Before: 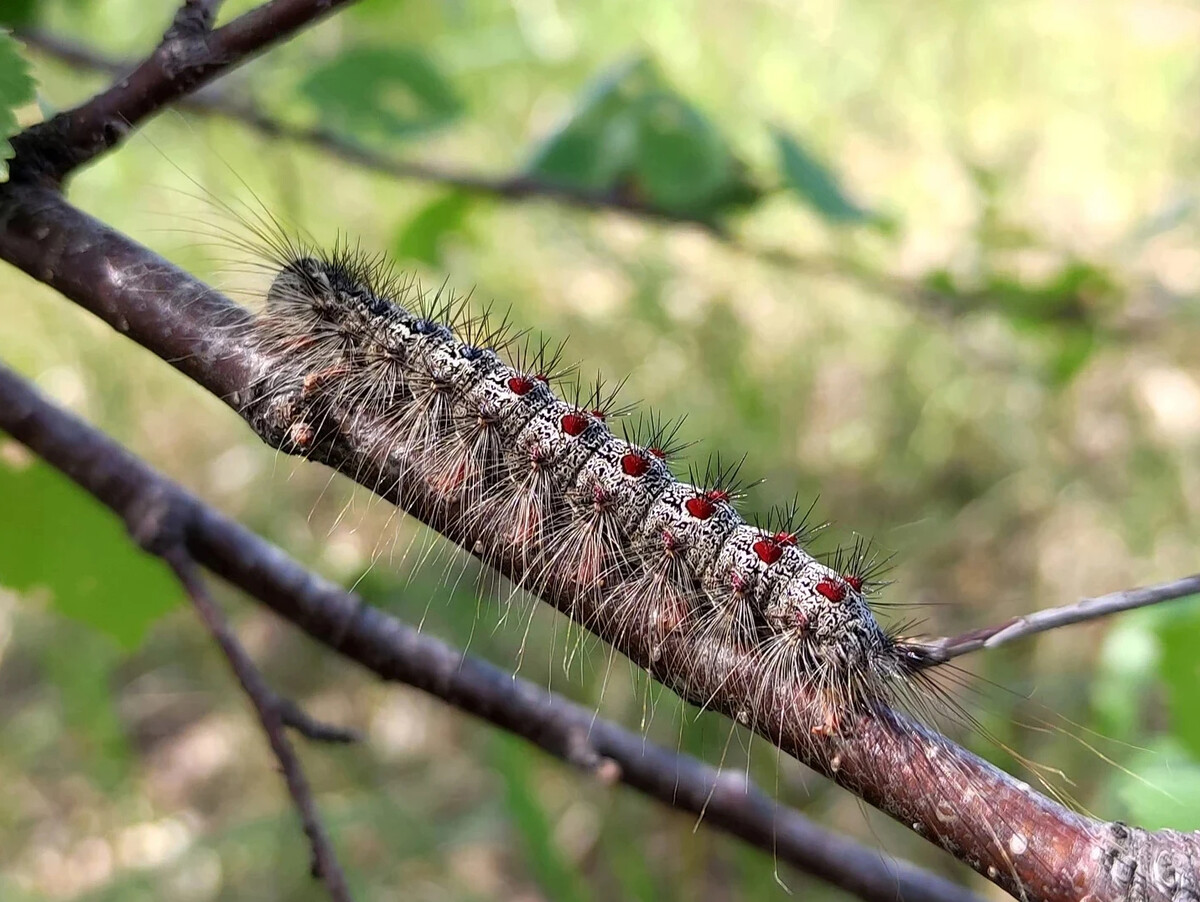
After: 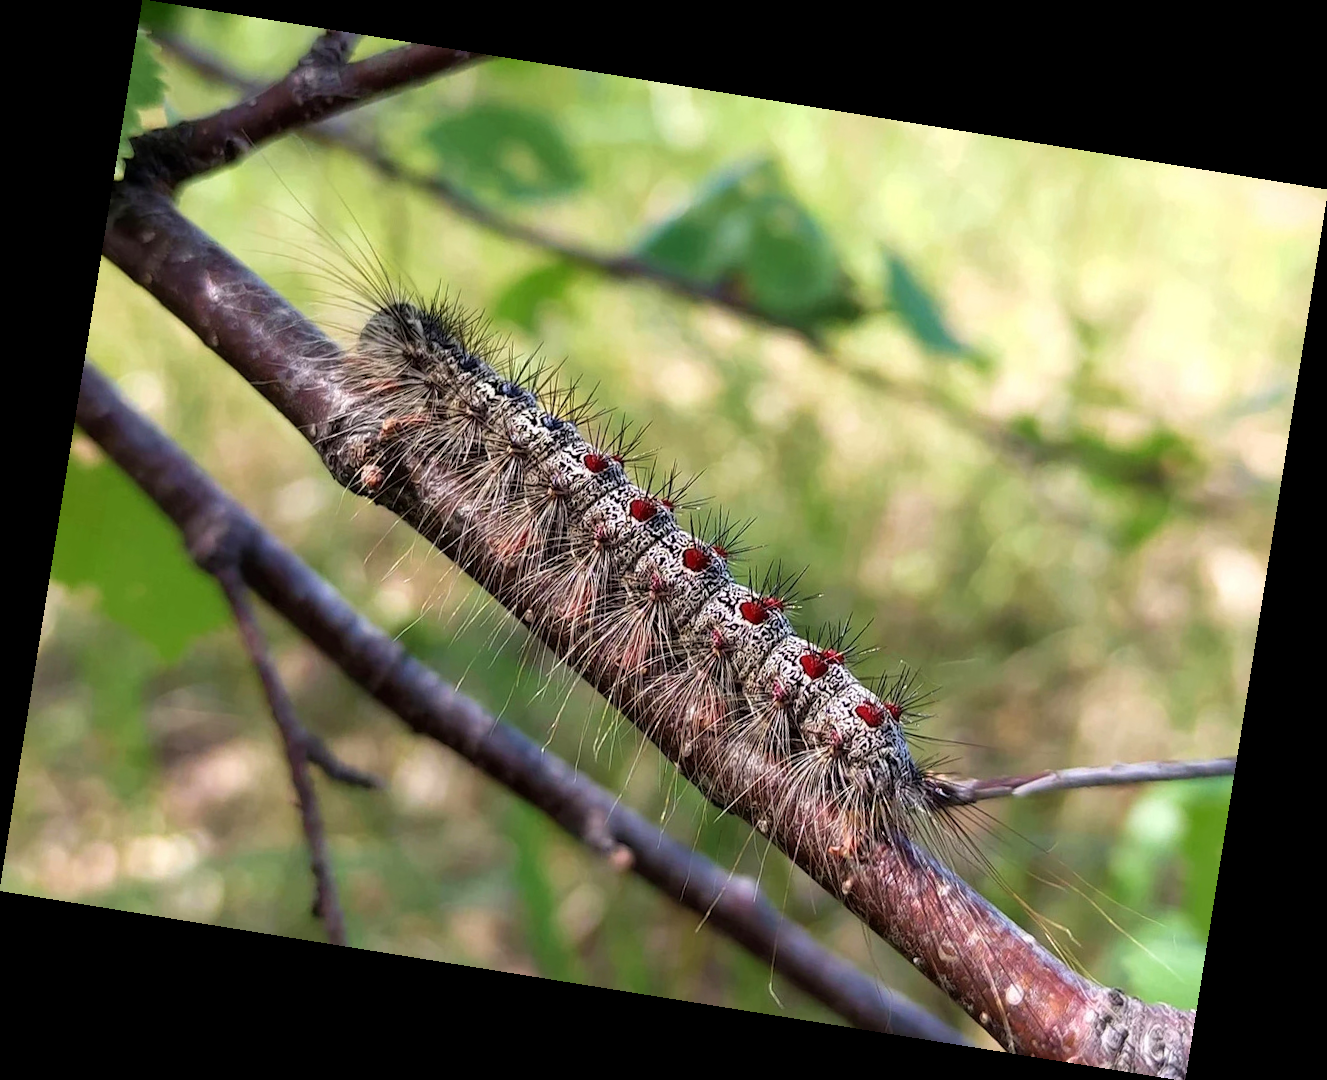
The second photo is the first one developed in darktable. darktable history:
rotate and perspective: rotation 9.12°, automatic cropping off
velvia: on, module defaults
